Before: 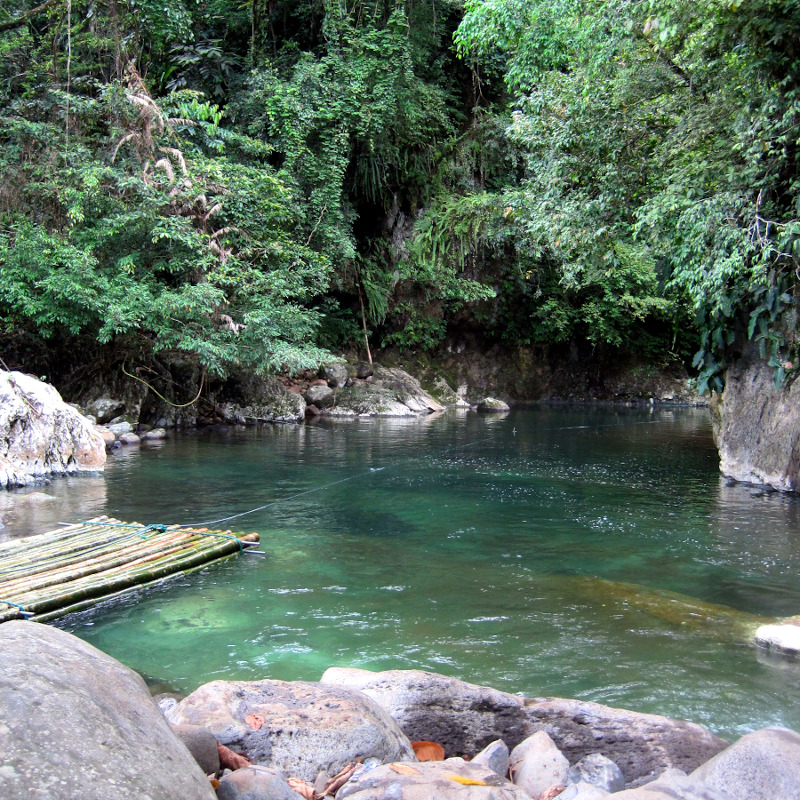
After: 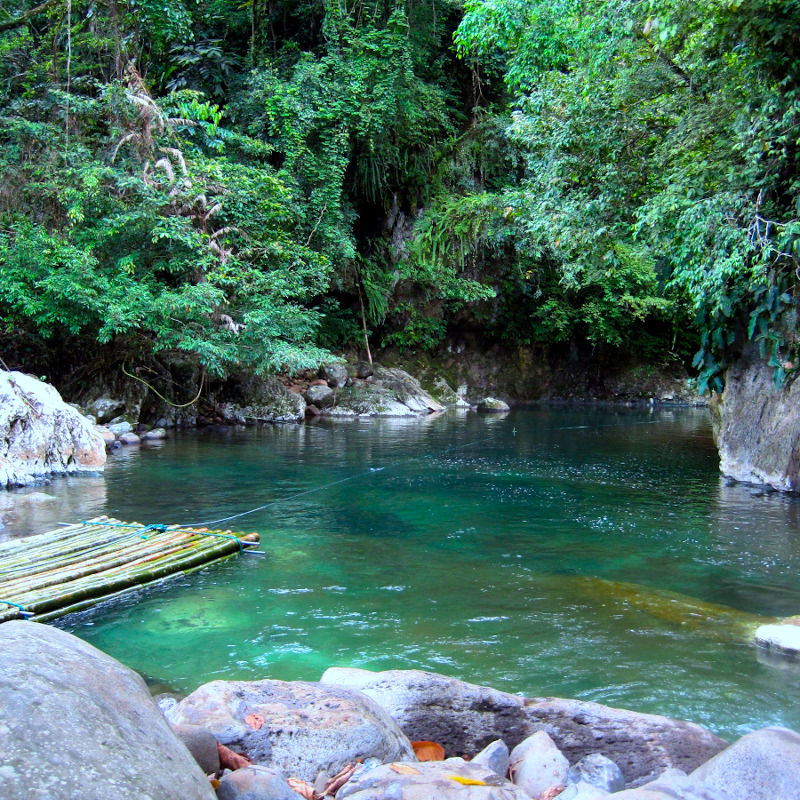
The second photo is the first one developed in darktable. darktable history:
color balance rgb: linear chroma grading › global chroma 13.3%, global vibrance 41.49%
white balance: red 0.925, blue 1.046
